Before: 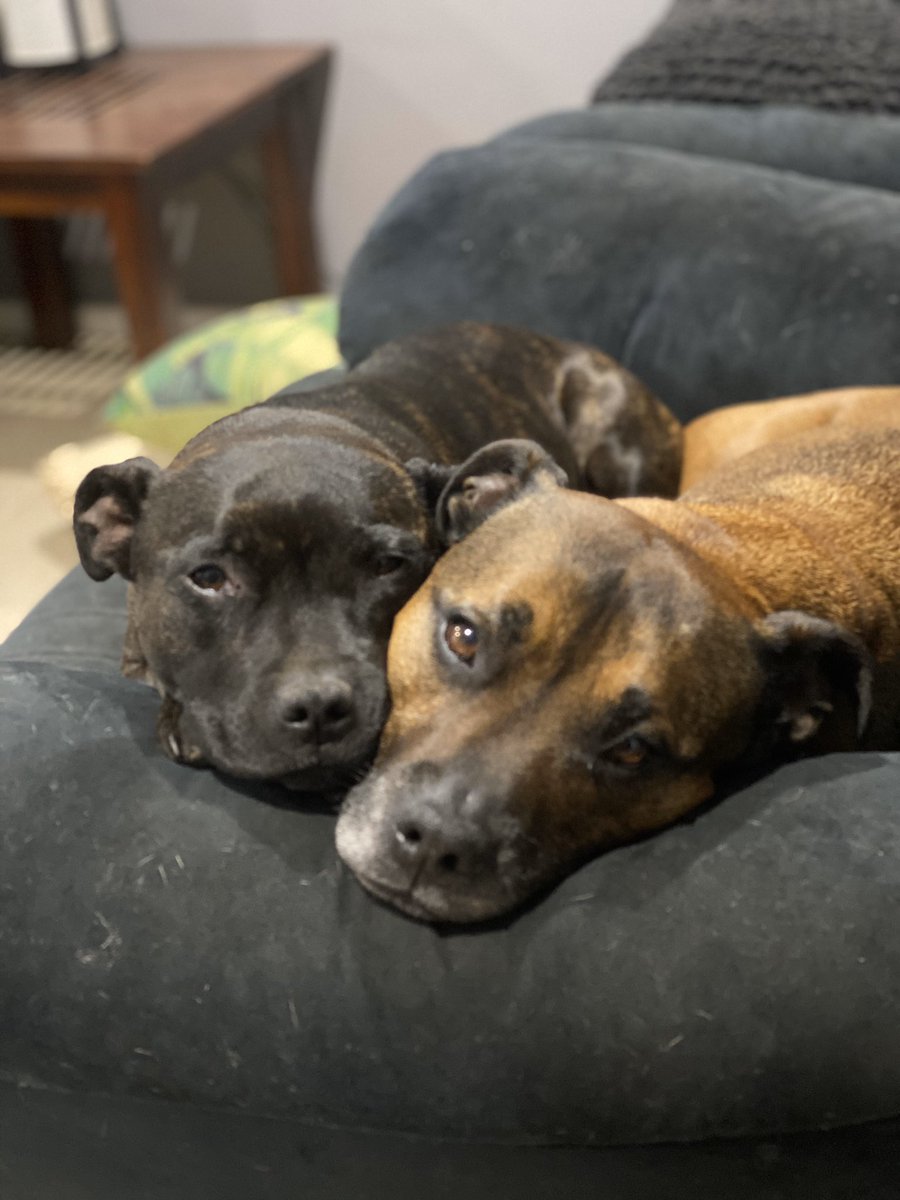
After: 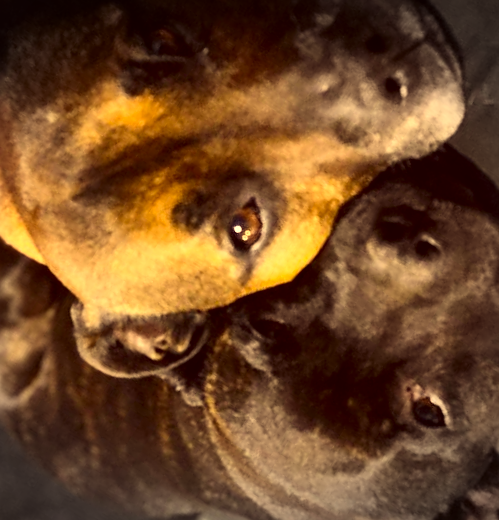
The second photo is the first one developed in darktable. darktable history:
tone curve: curves: ch0 [(0, 0) (0.003, 0.036) (0.011, 0.04) (0.025, 0.042) (0.044, 0.052) (0.069, 0.066) (0.1, 0.085) (0.136, 0.106) (0.177, 0.144) (0.224, 0.188) (0.277, 0.241) (0.335, 0.307) (0.399, 0.382) (0.468, 0.466) (0.543, 0.56) (0.623, 0.672) (0.709, 0.772) (0.801, 0.876) (0.898, 0.949) (1, 1)], color space Lab, independent channels, preserve colors none
crop and rotate: angle 147.94°, left 9.222%, top 15.616%, right 4.501%, bottom 16.956%
color correction: highlights a* 9.81, highlights b* 38.46, shadows a* 13.88, shadows b* 3.19
local contrast: mode bilateral grid, contrast 26, coarseness 60, detail 152%, midtone range 0.2
contrast brightness saturation: saturation 0.12
sharpen: on, module defaults
vignetting: fall-off start 89.12%, fall-off radius 43.18%, width/height ratio 1.162
